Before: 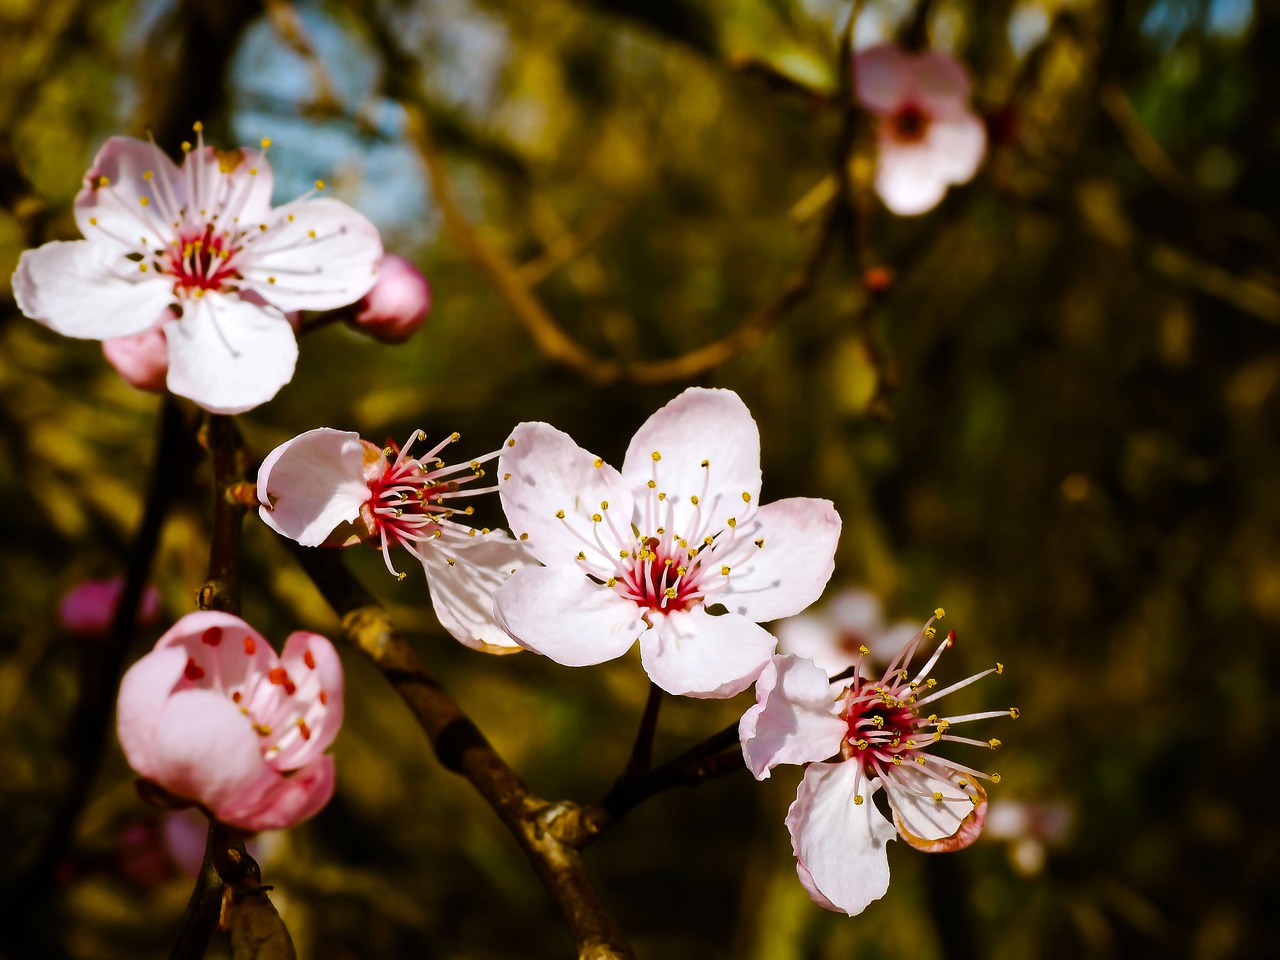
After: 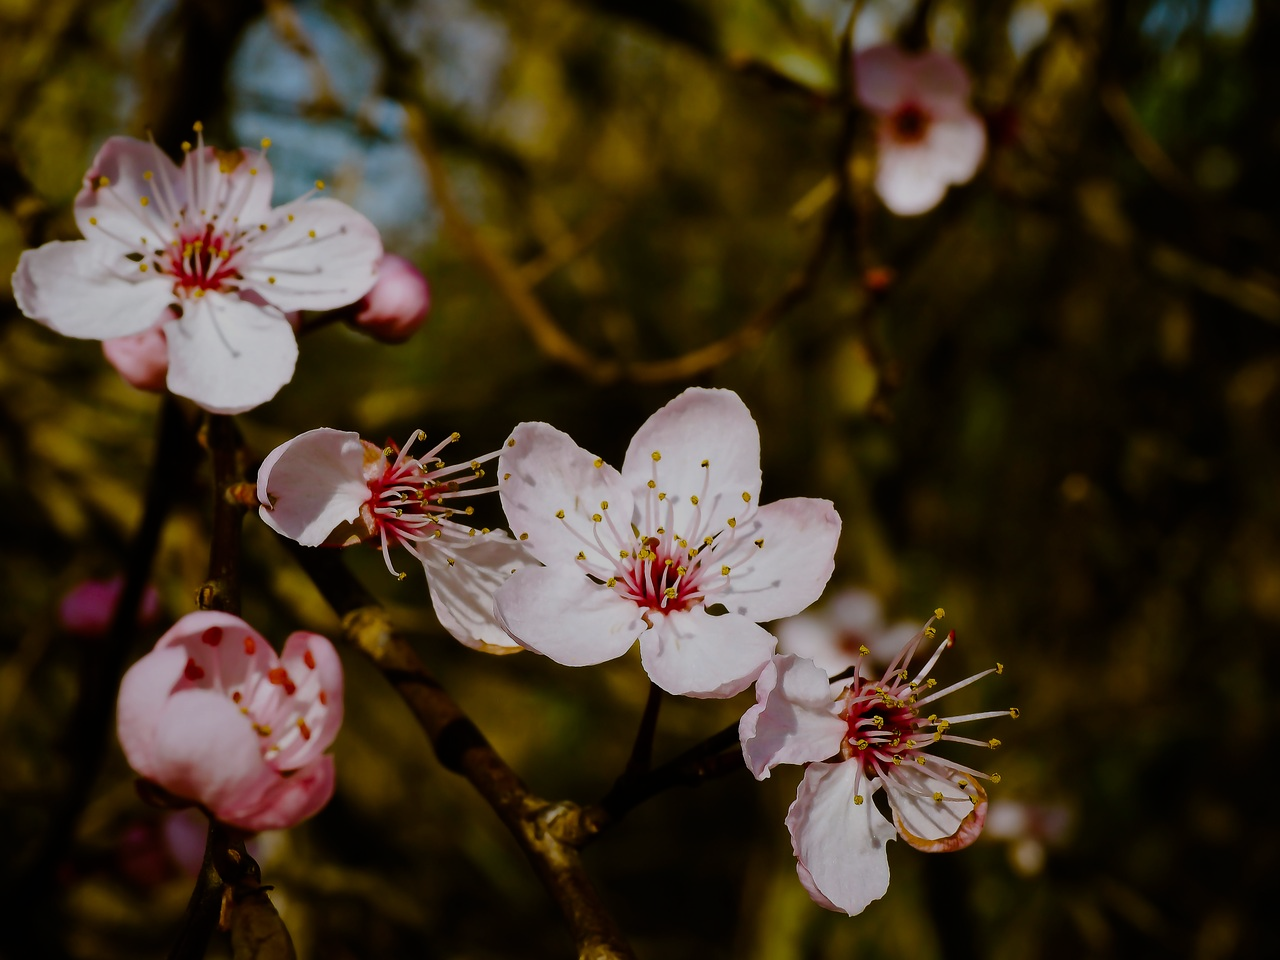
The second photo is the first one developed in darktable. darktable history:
exposure: exposure -0.908 EV, compensate highlight preservation false
